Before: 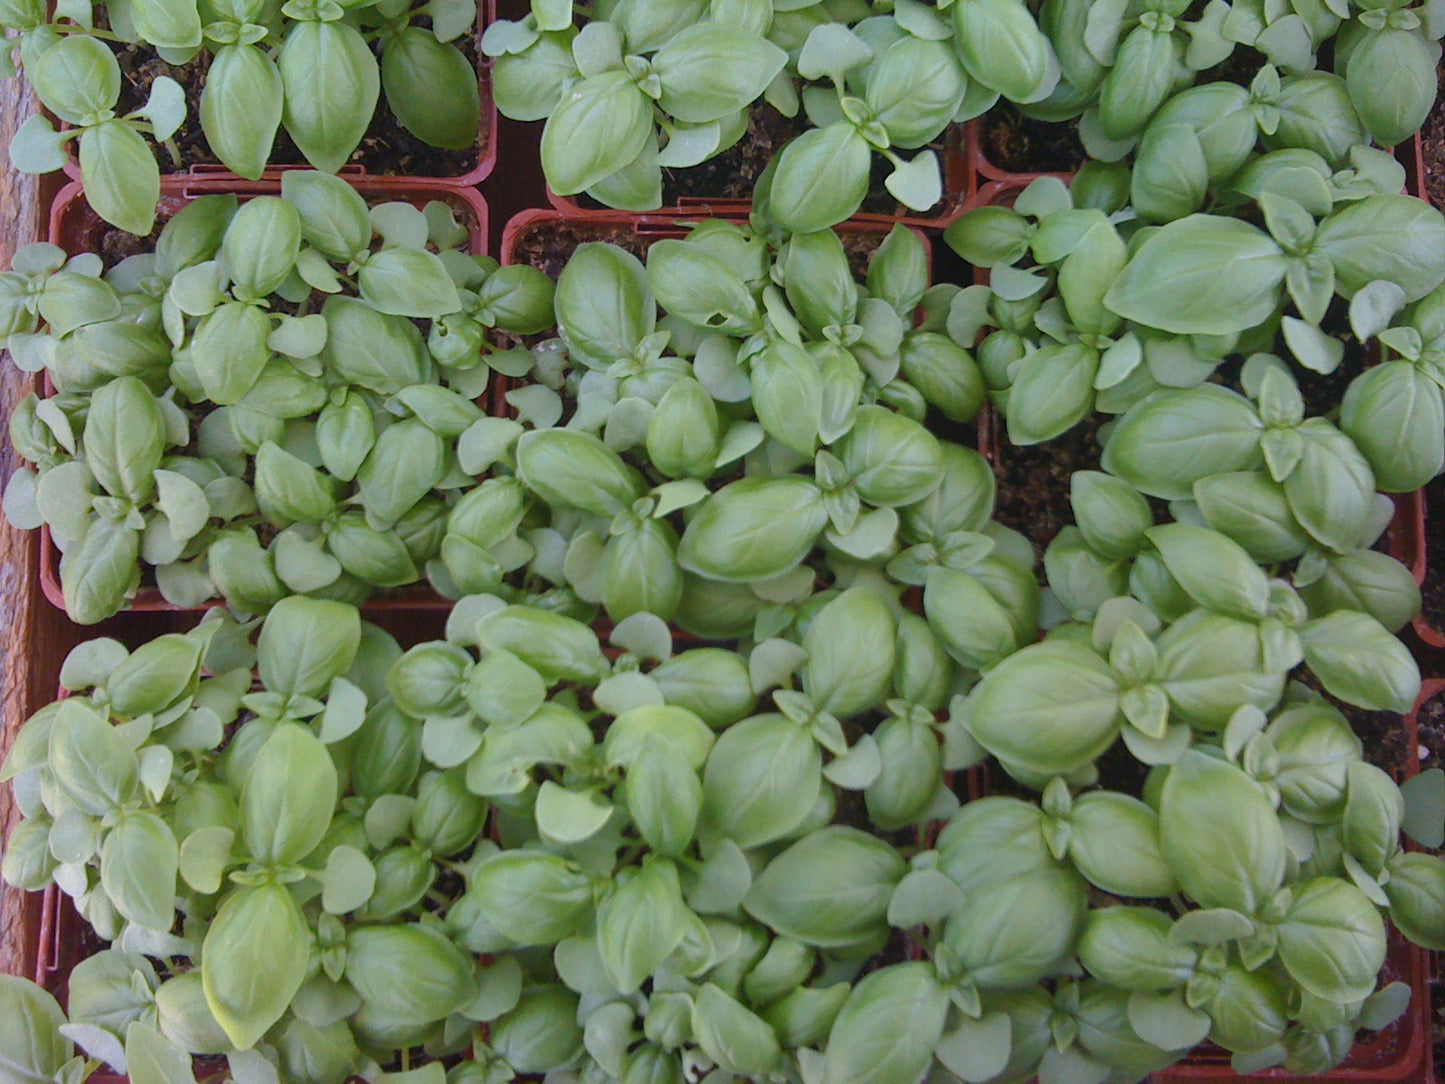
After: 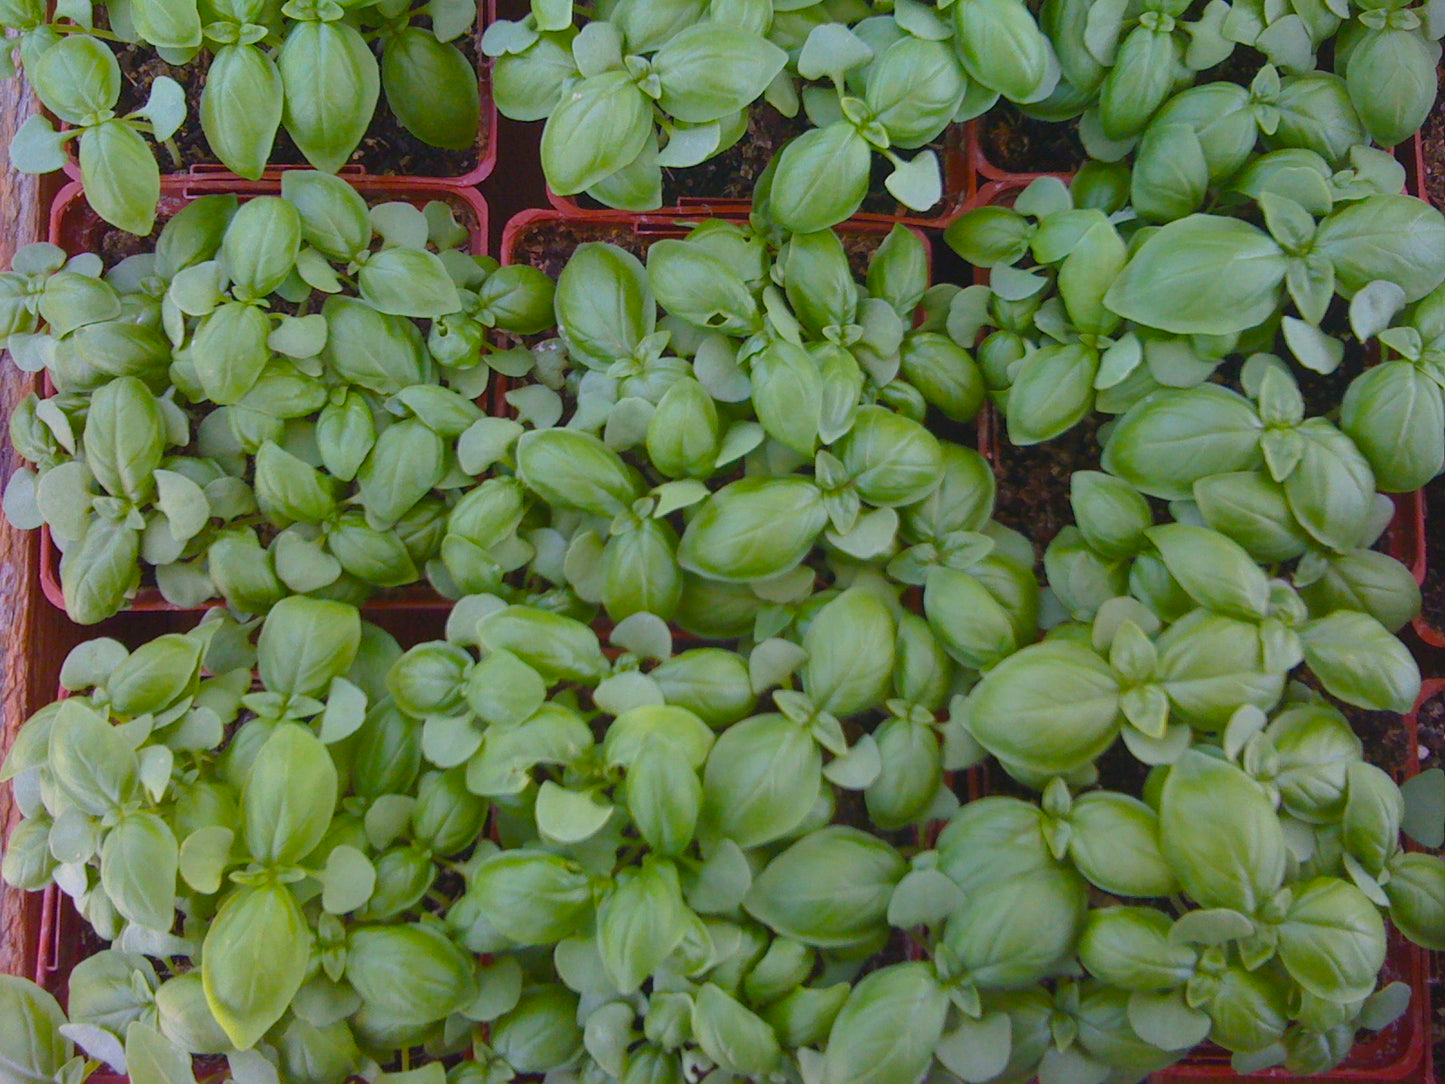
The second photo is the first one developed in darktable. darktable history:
color balance rgb: linear chroma grading › global chroma 15%, perceptual saturation grading › global saturation 30%
white balance: emerald 1
contrast brightness saturation: contrast -0.08, brightness -0.04, saturation -0.11
